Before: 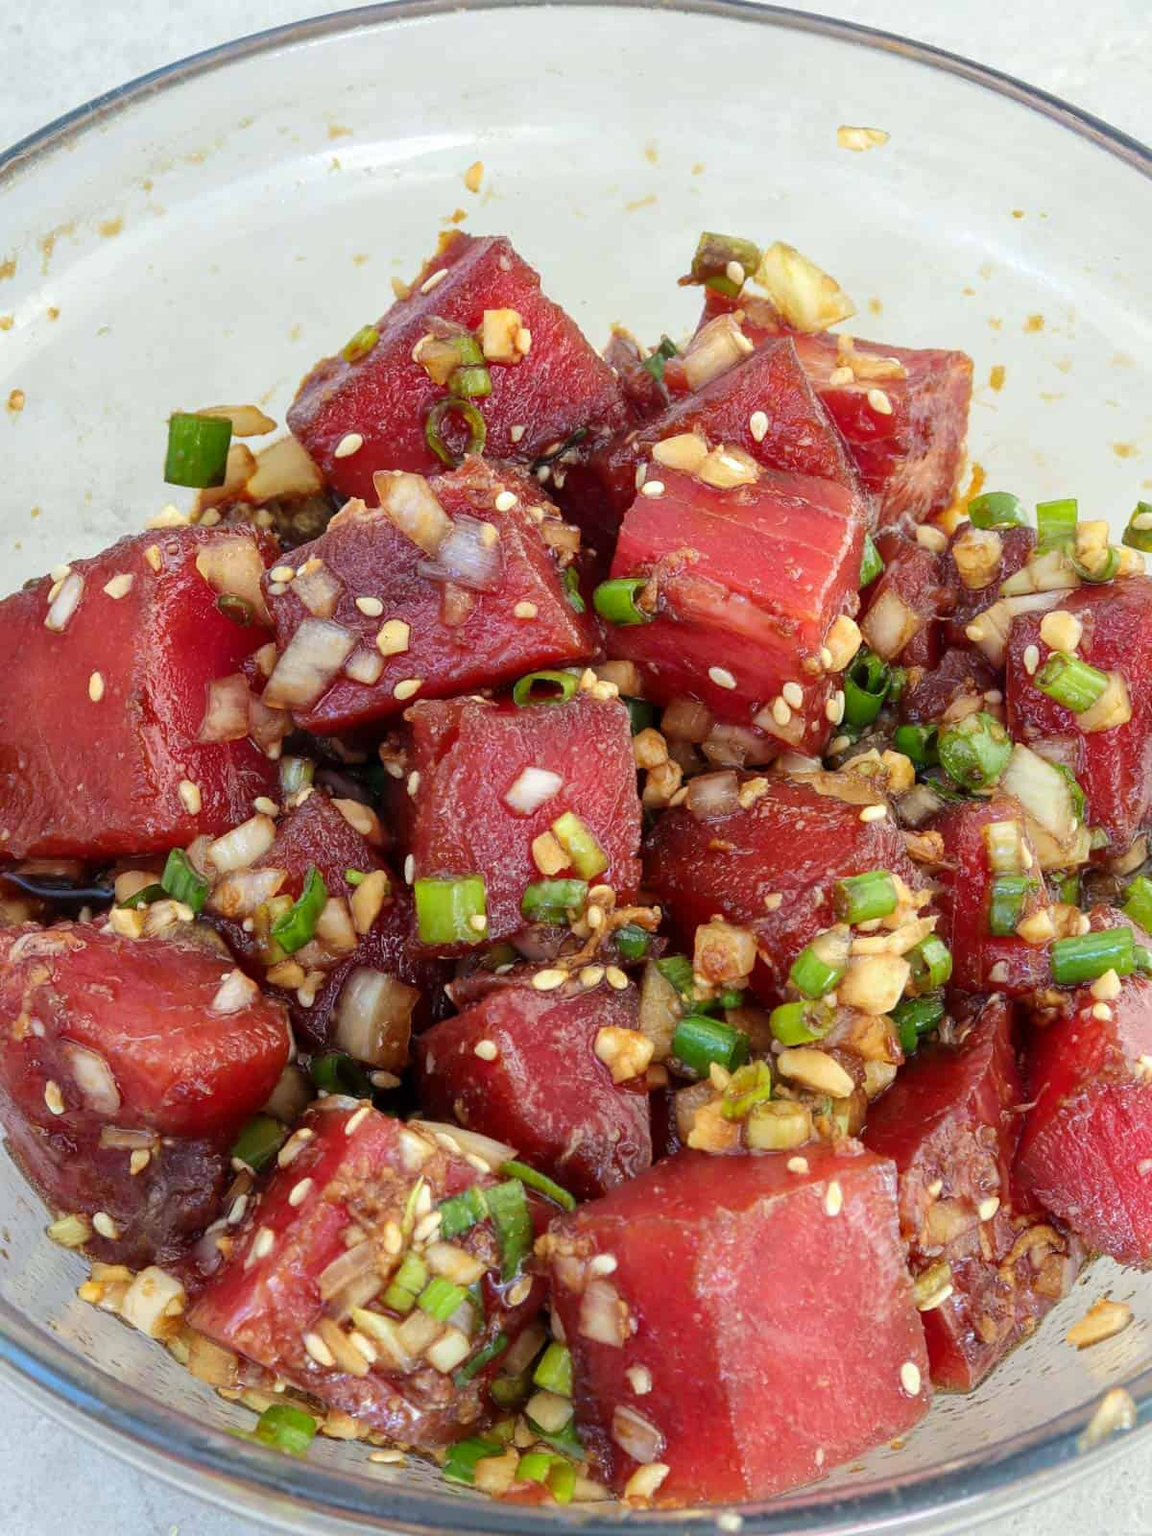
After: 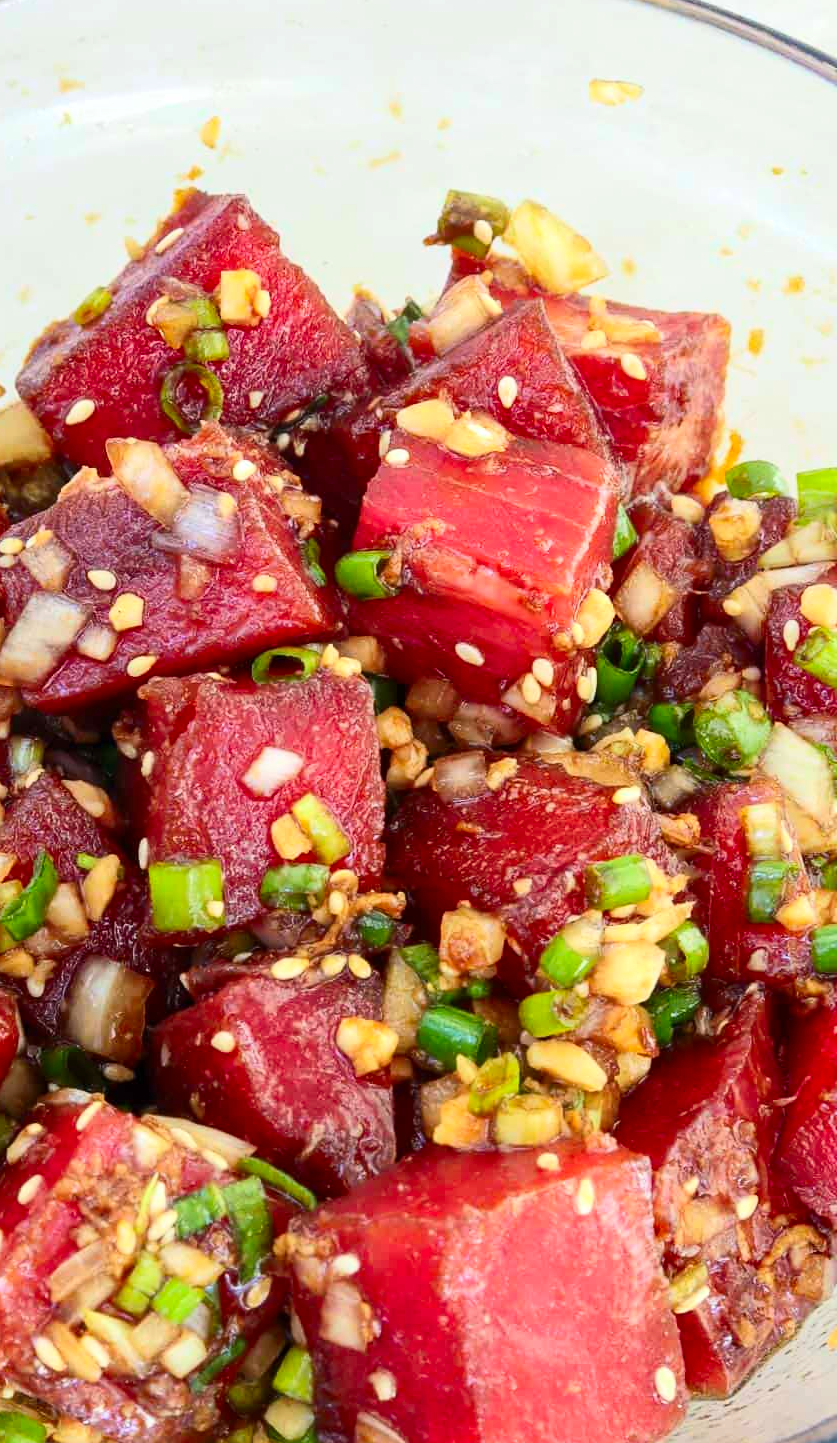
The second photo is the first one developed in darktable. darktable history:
crop and rotate: left 23.604%, top 3.253%, right 6.589%, bottom 6.555%
contrast brightness saturation: contrast 0.228, brightness 0.112, saturation 0.291
